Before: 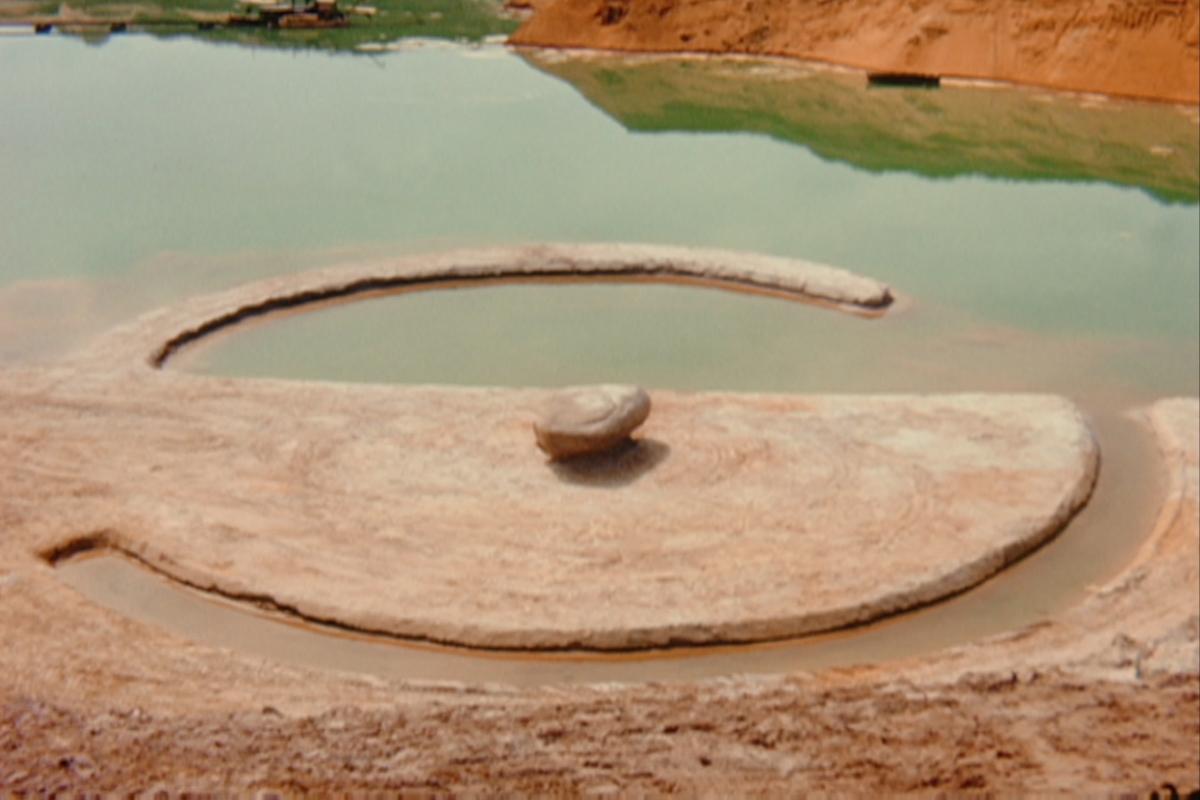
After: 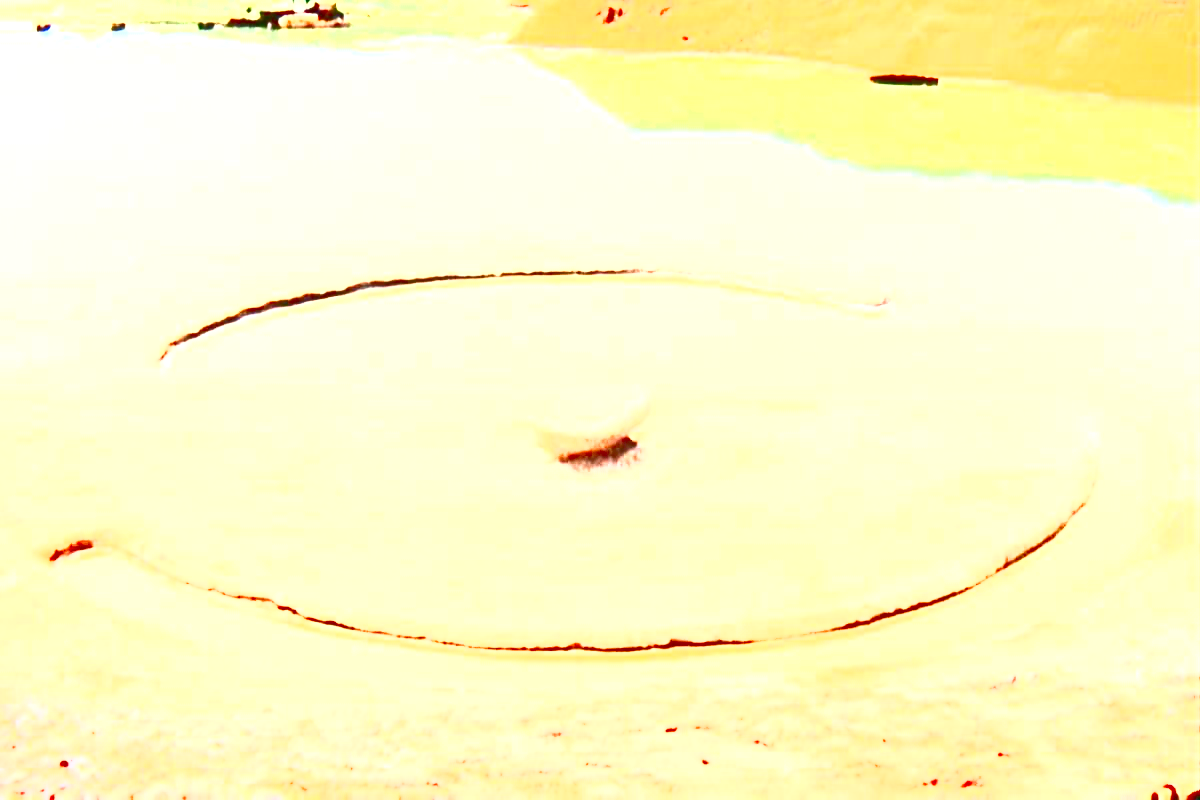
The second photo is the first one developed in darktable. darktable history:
levels: black 0.085%, levels [0.008, 0.318, 0.836]
shadows and highlights: shadows 37.25, highlights -27.79, soften with gaussian
exposure: black level correction 0.001, exposure 2.57 EV, compensate highlight preservation false
contrast brightness saturation: contrast 0.93, brightness 0.193
